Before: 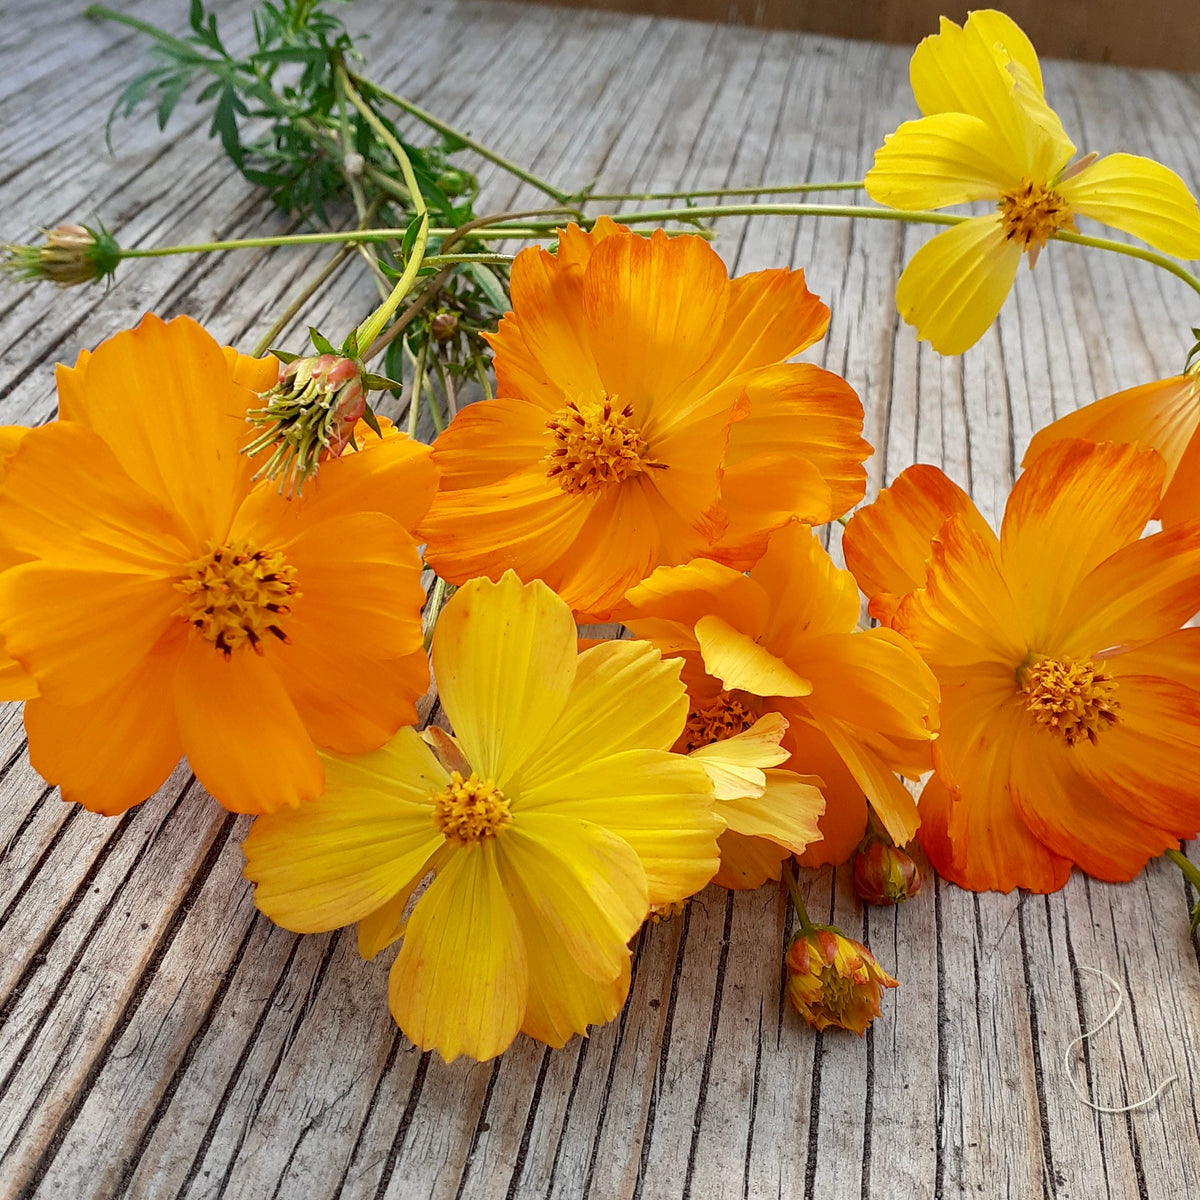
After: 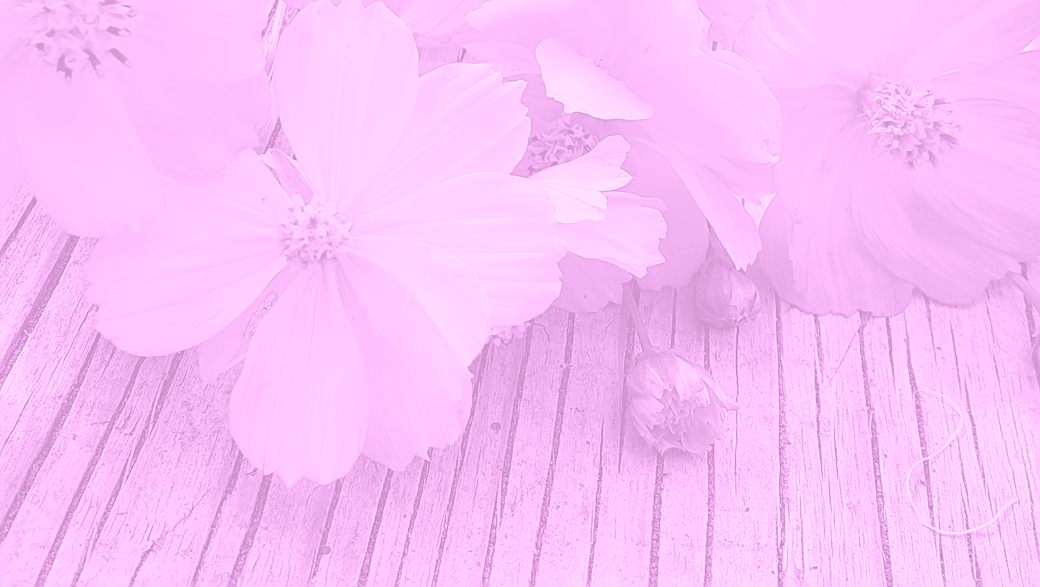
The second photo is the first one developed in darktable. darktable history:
sharpen: on, module defaults
crop and rotate: left 13.306%, top 48.129%, bottom 2.928%
colorize: hue 331.2°, saturation 75%, source mix 30.28%, lightness 70.52%, version 1
